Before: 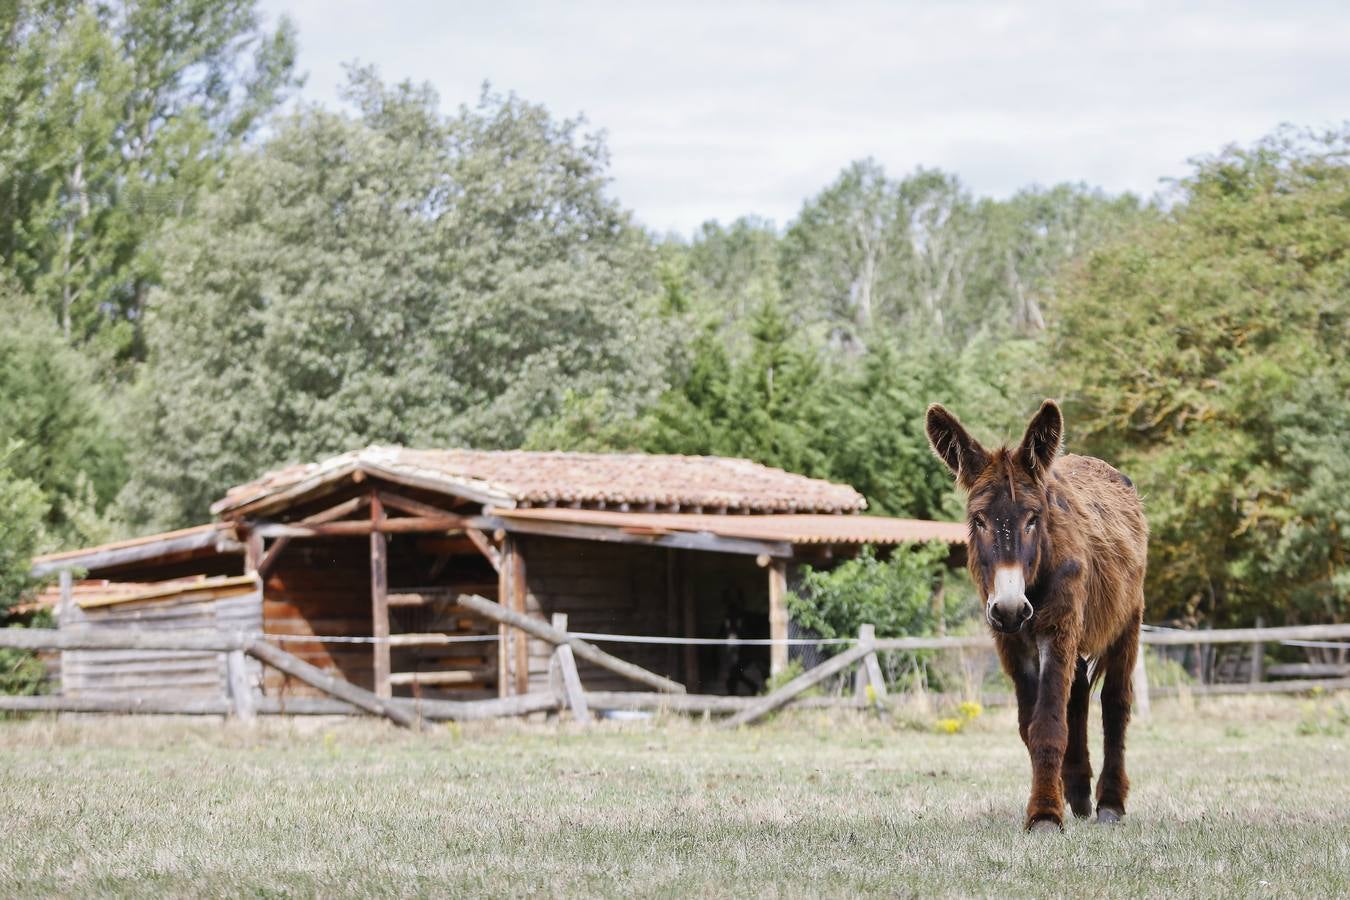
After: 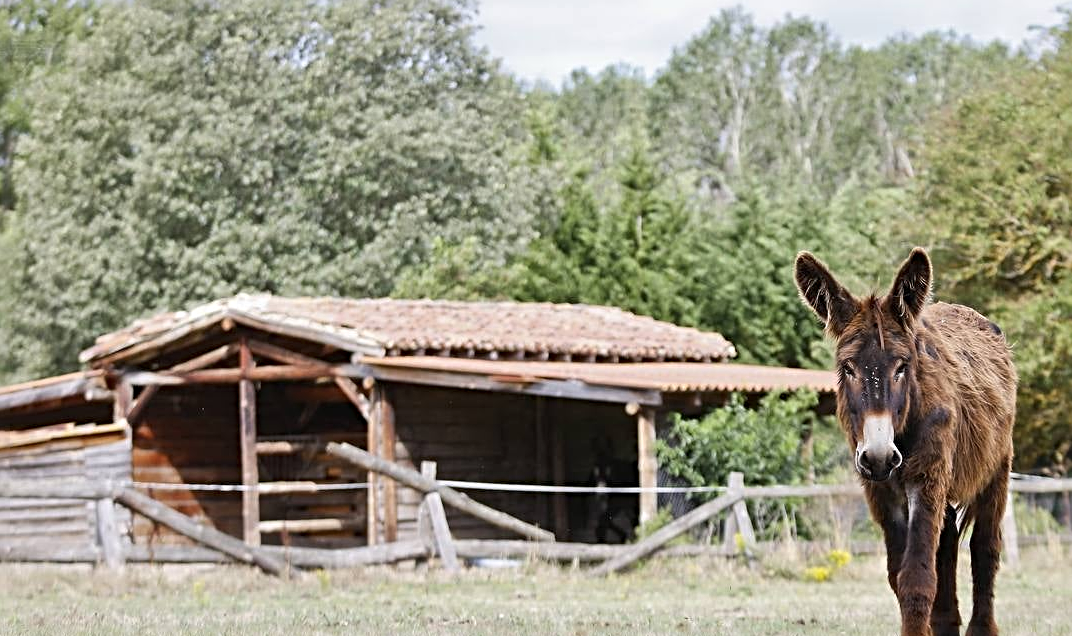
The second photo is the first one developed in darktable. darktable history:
sharpen: radius 4
crop: left 9.712%, top 16.928%, right 10.845%, bottom 12.332%
